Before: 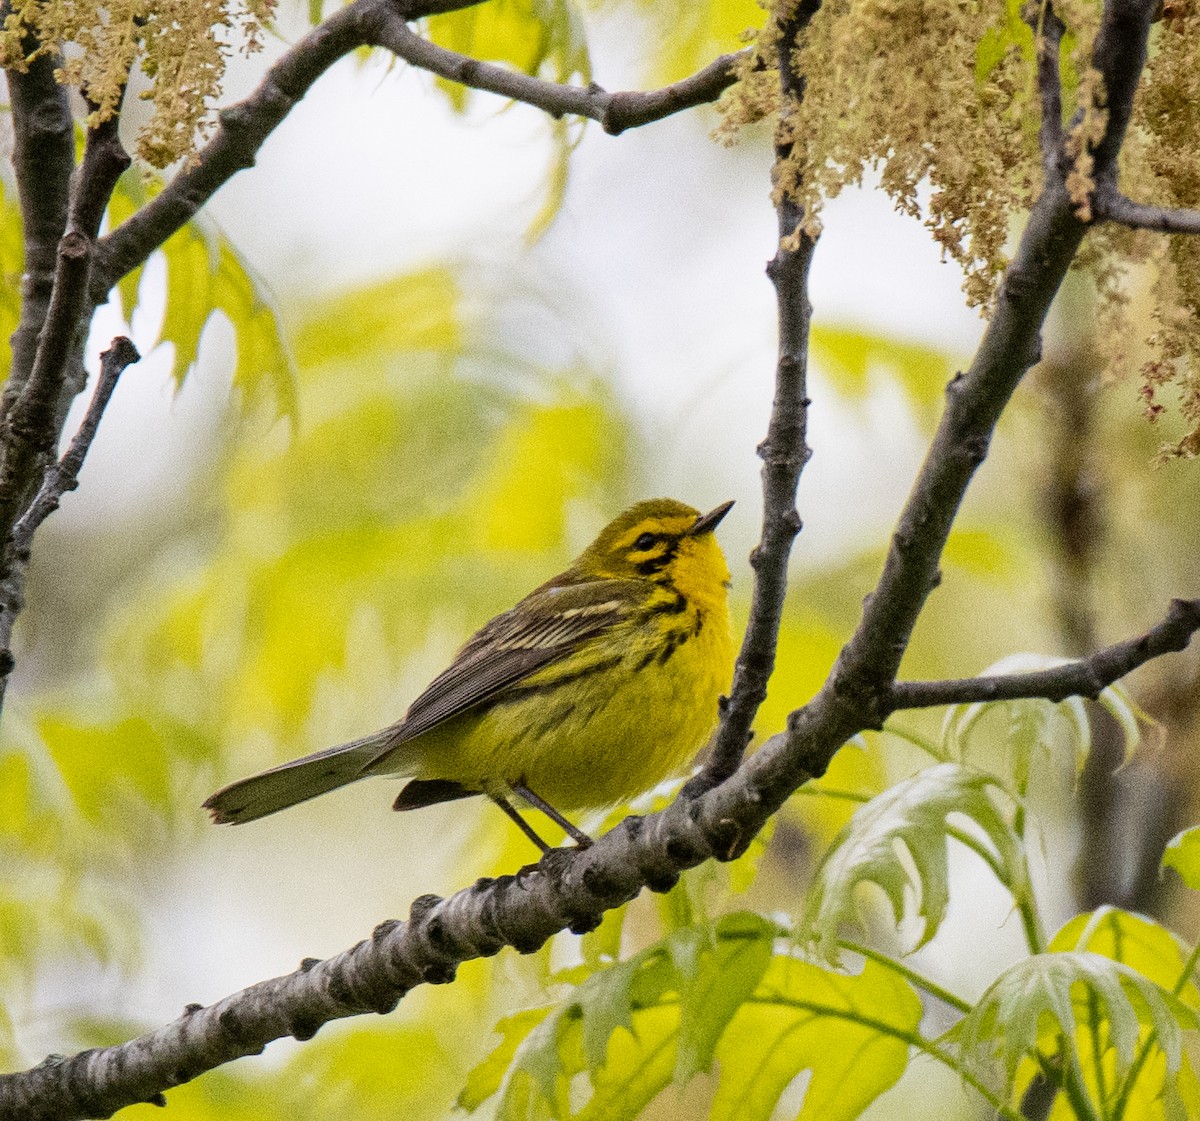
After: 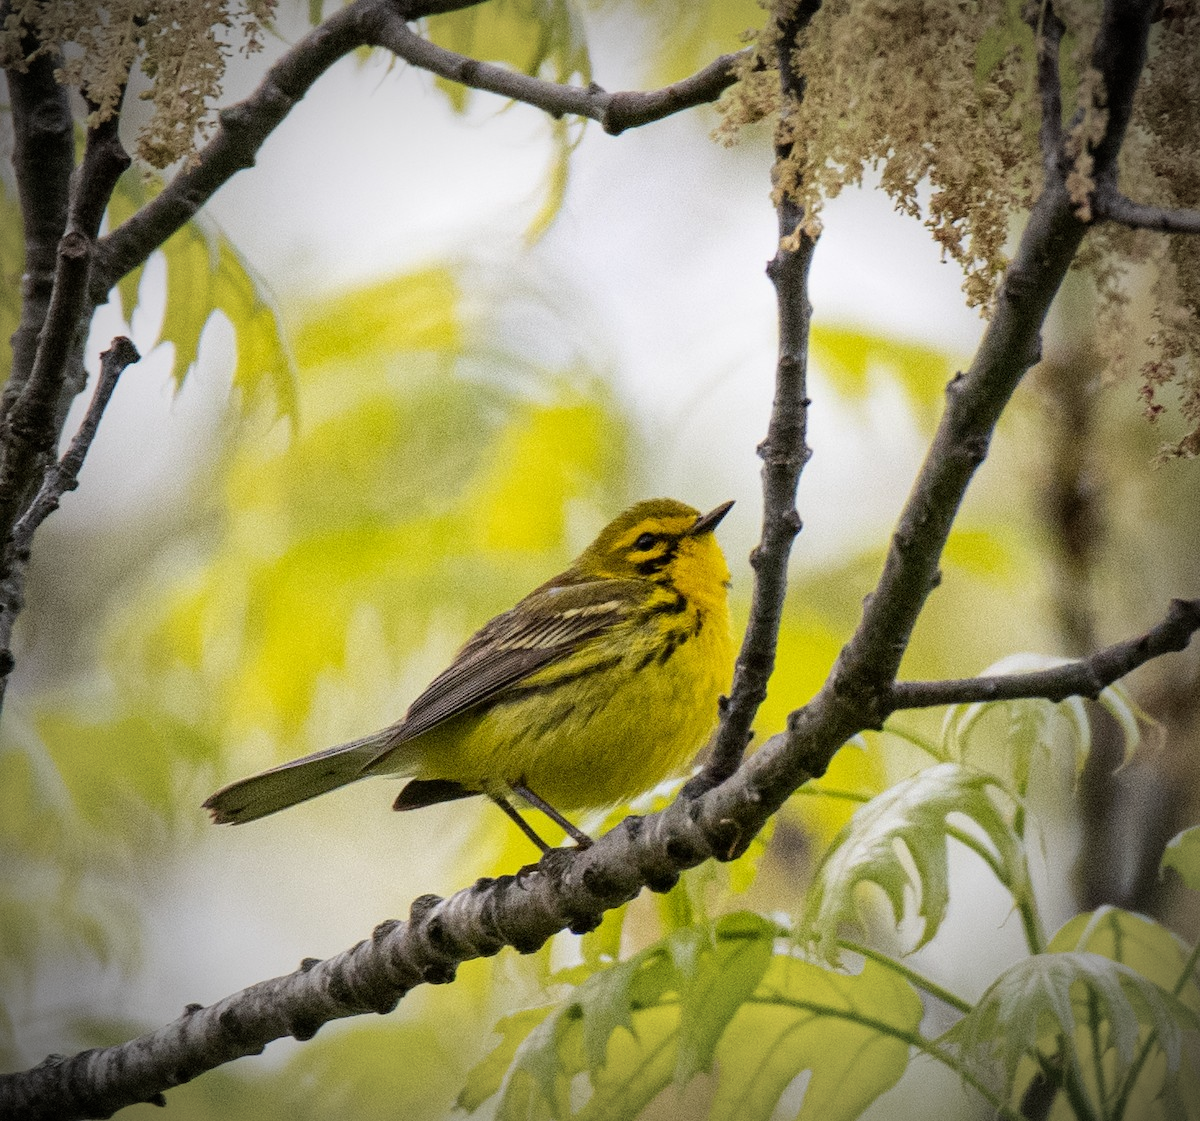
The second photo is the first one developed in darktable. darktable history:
exposure: compensate exposure bias true, compensate highlight preservation false
vignetting: fall-off start 67.5%, fall-off radius 67.23%, brightness -0.813, automatic ratio true
